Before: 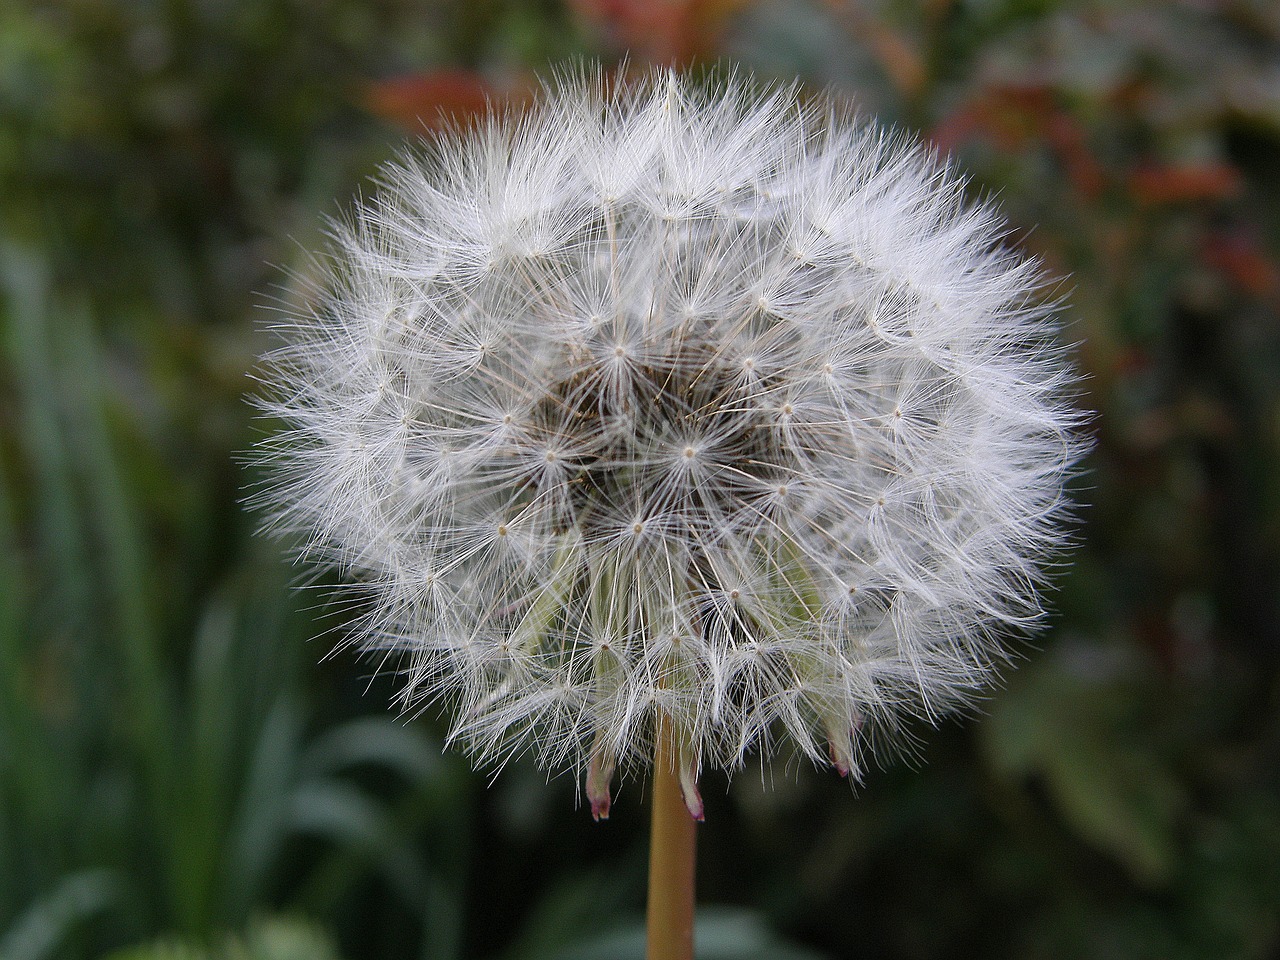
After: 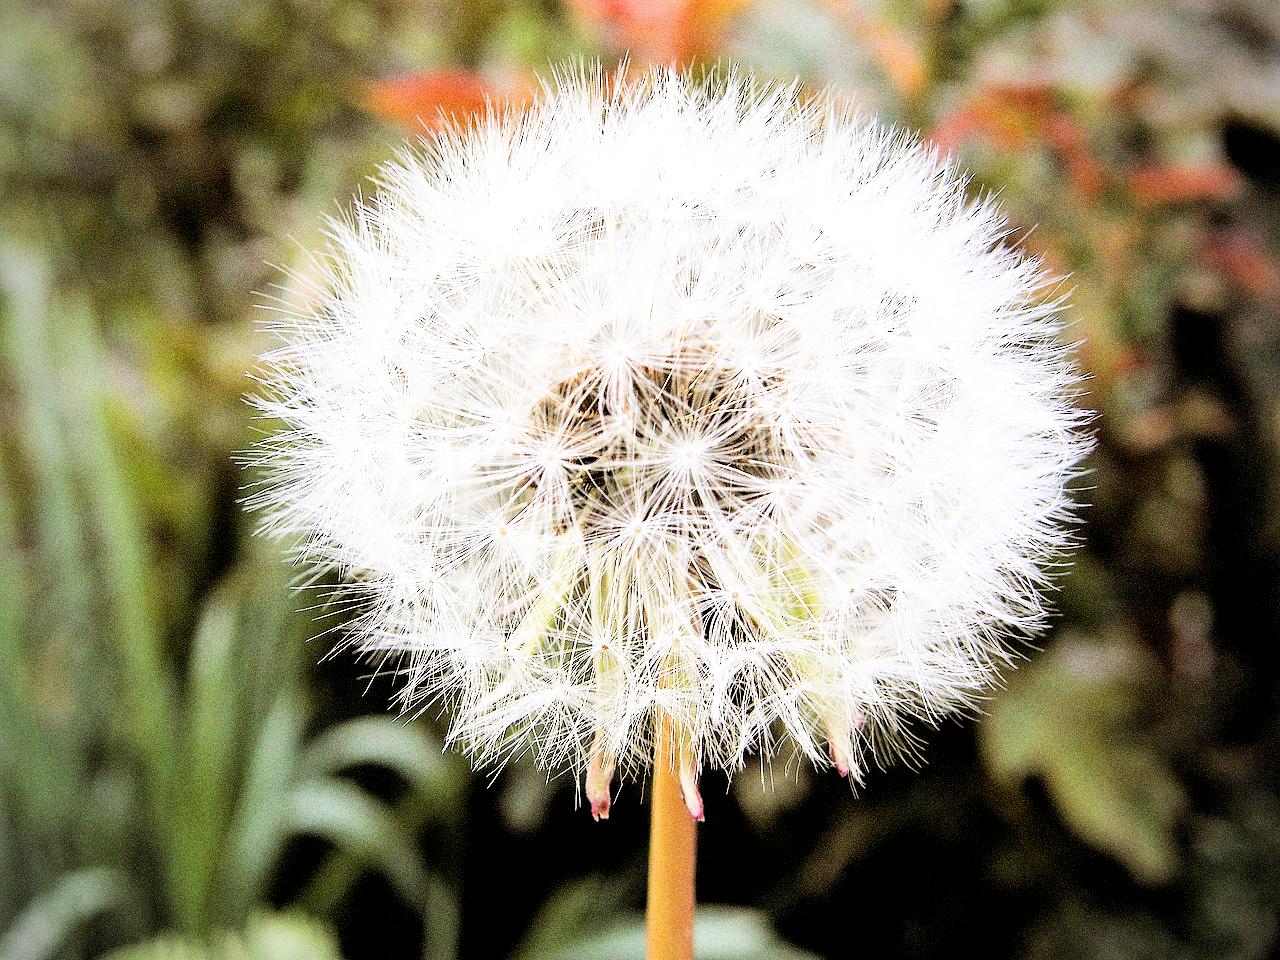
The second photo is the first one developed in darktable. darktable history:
exposure: black level correction 0, exposure 2.327 EV, compensate exposure bias true, compensate highlight preservation false
grain: coarseness 0.09 ISO, strength 40%
filmic rgb: black relative exposure -5 EV, hardness 2.88, contrast 1.4, highlights saturation mix -30%
color balance rgb: shadows lift › chroma 4.41%, shadows lift › hue 27°, power › chroma 2.5%, power › hue 70°, highlights gain › chroma 1%, highlights gain › hue 27°, saturation formula JzAzBz (2021)
vignetting: on, module defaults
rgb levels: levels [[0.029, 0.461, 0.922], [0, 0.5, 1], [0, 0.5, 1]]
